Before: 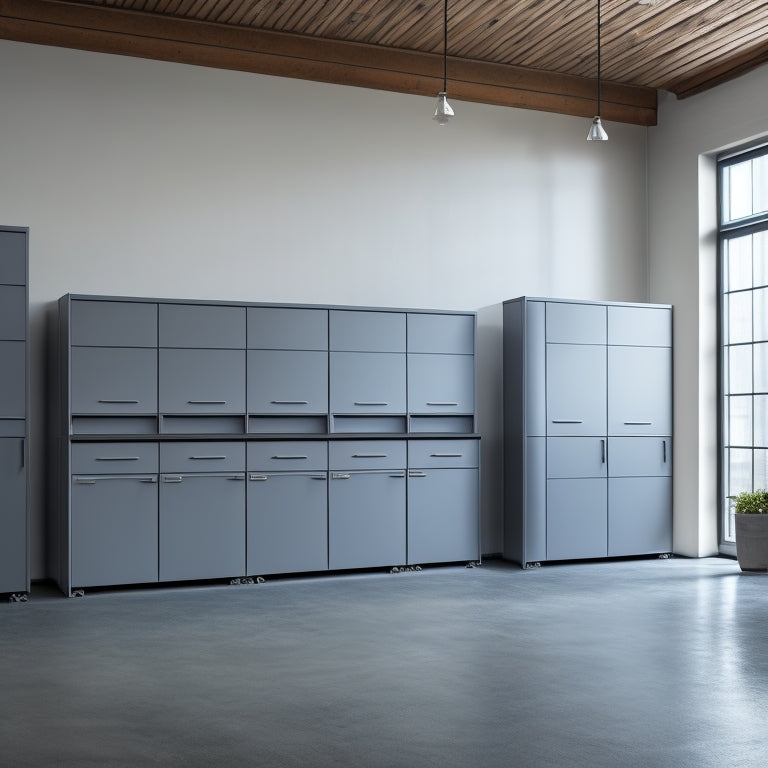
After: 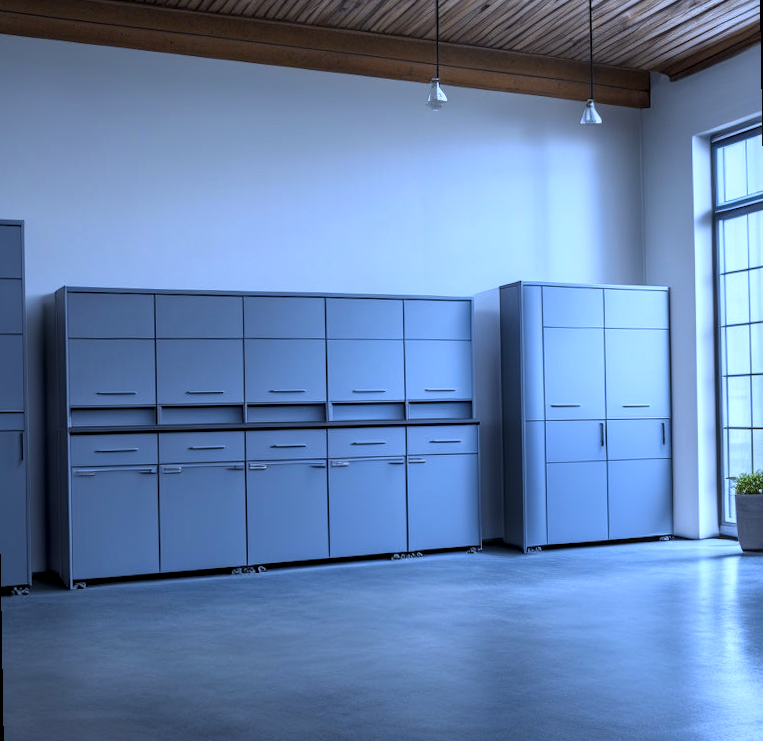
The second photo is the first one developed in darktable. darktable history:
exposure: exposure -0.048 EV, compensate highlight preservation false
white balance: red 0.871, blue 1.249
color balance rgb: perceptual saturation grading › global saturation 20%, global vibrance 20%
local contrast: on, module defaults
rotate and perspective: rotation -1°, crop left 0.011, crop right 0.989, crop top 0.025, crop bottom 0.975
